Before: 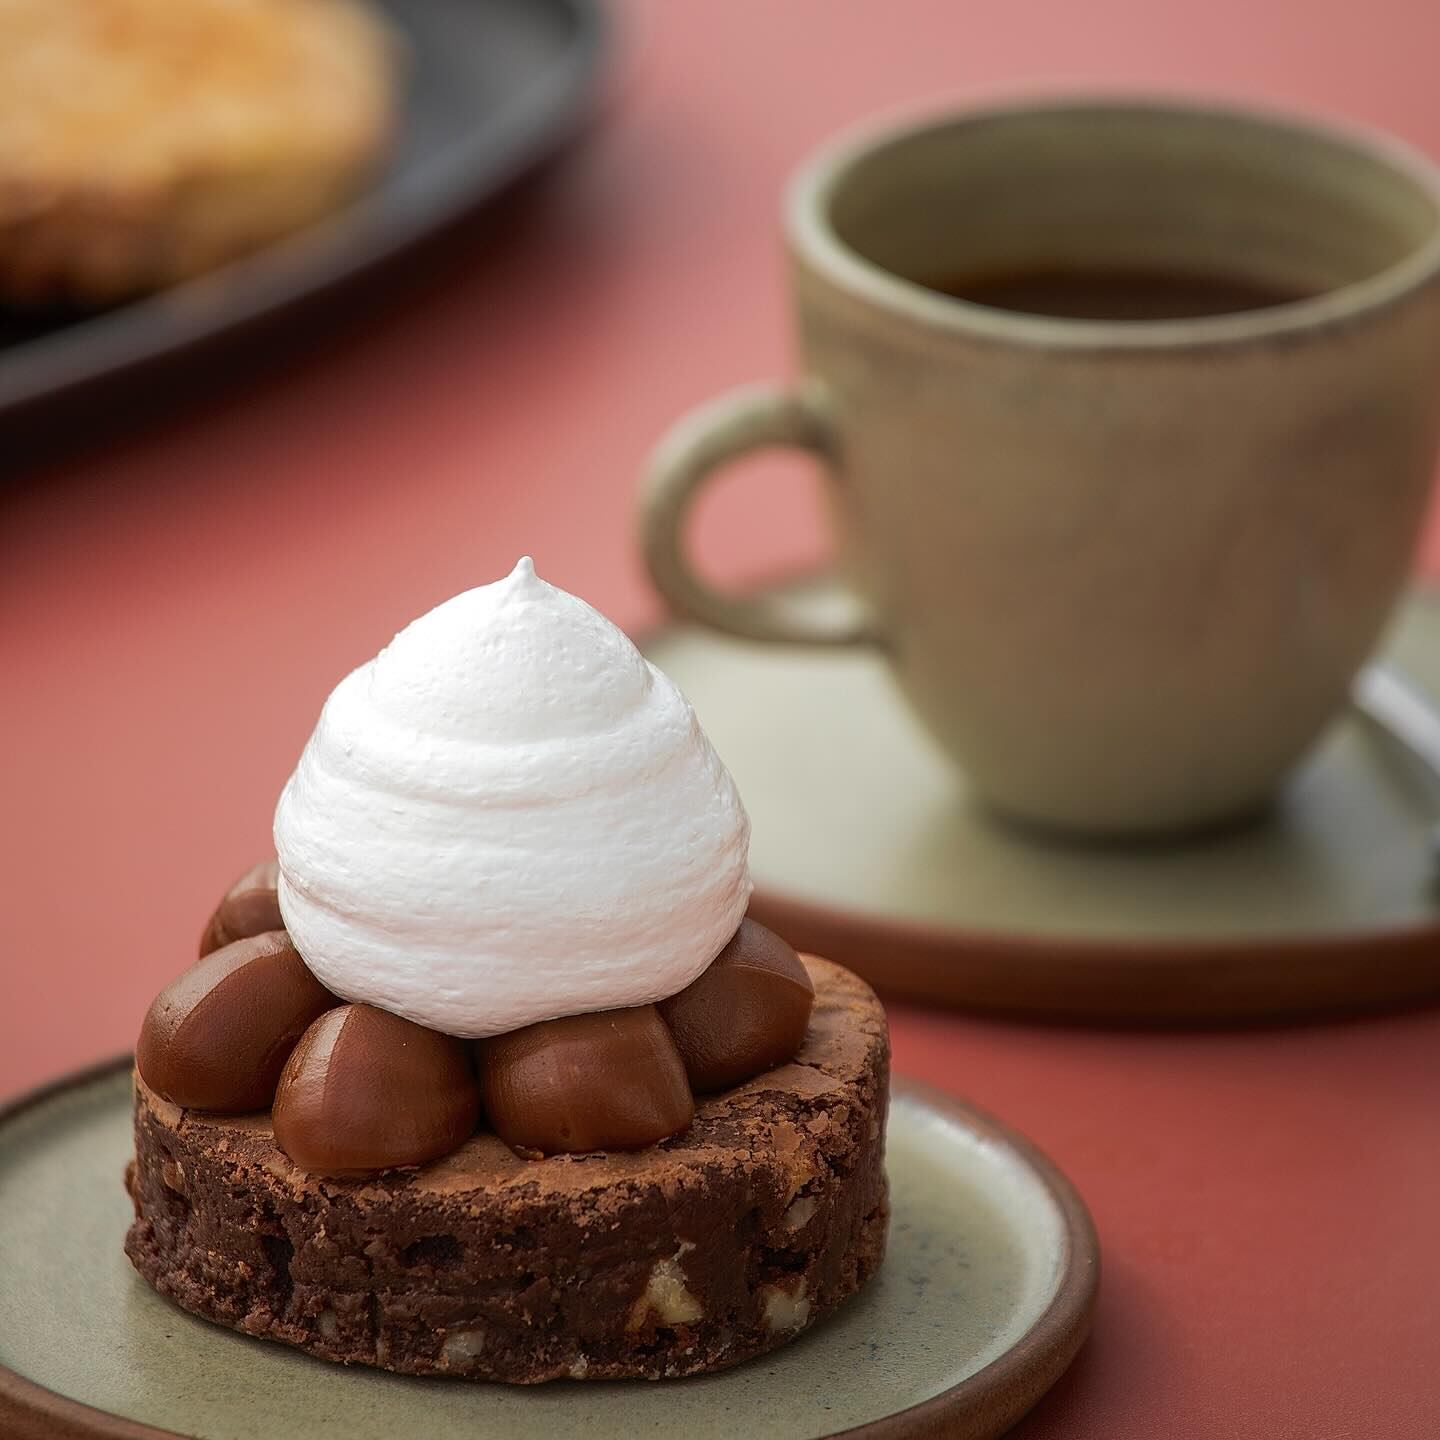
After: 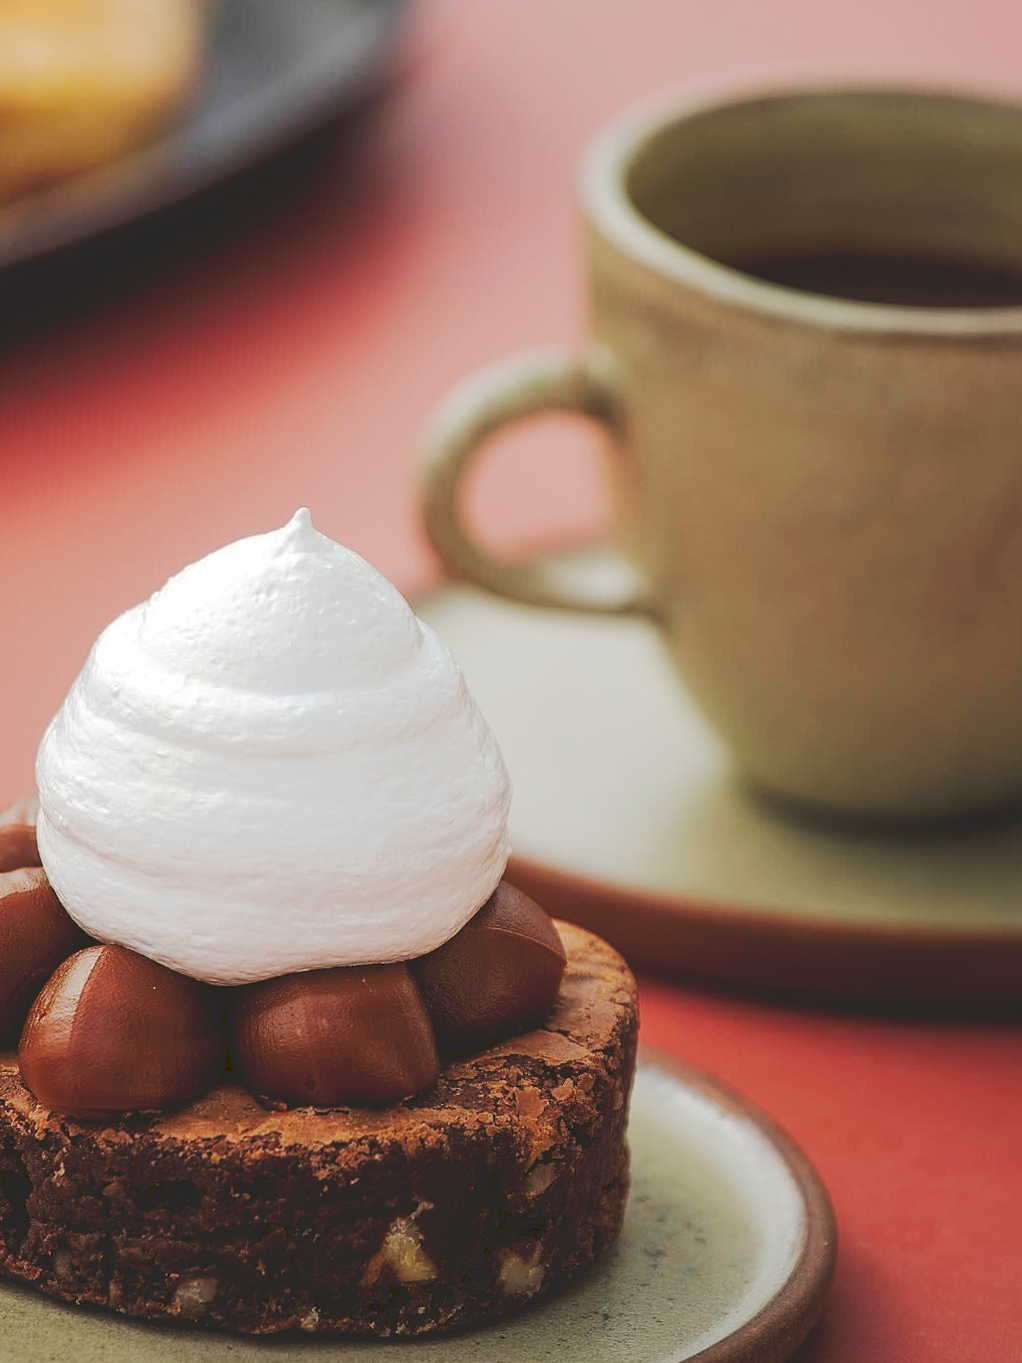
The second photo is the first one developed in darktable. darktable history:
crop and rotate: angle -3.27°, left 14.277%, top 0.028%, right 10.766%, bottom 0.028%
tone curve: curves: ch0 [(0, 0) (0.003, 0.145) (0.011, 0.148) (0.025, 0.15) (0.044, 0.159) (0.069, 0.16) (0.1, 0.164) (0.136, 0.182) (0.177, 0.213) (0.224, 0.247) (0.277, 0.298) (0.335, 0.37) (0.399, 0.456) (0.468, 0.552) (0.543, 0.641) (0.623, 0.713) (0.709, 0.768) (0.801, 0.825) (0.898, 0.868) (1, 1)], preserve colors none
